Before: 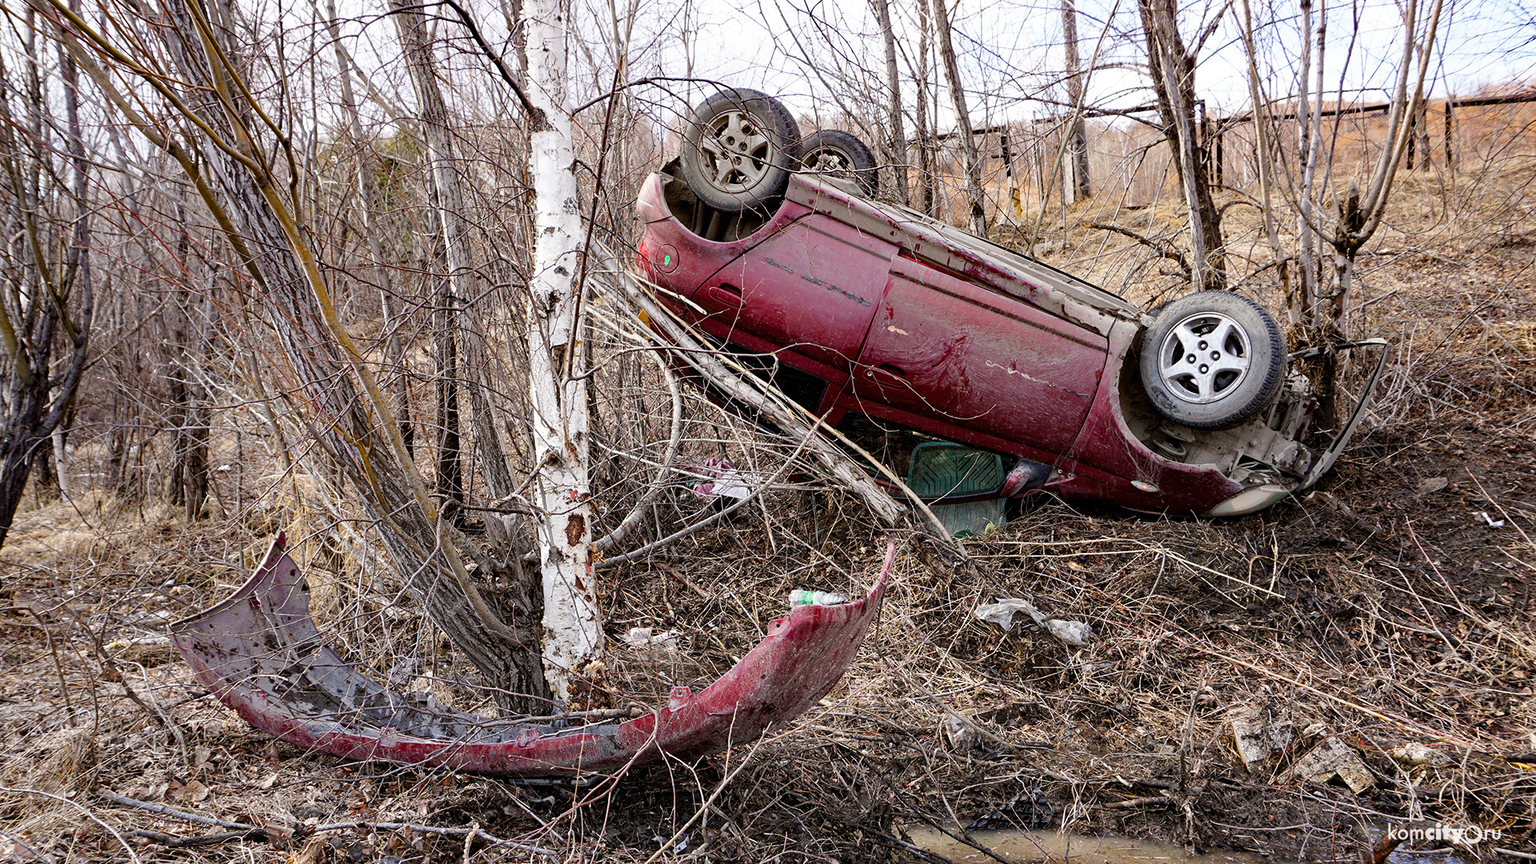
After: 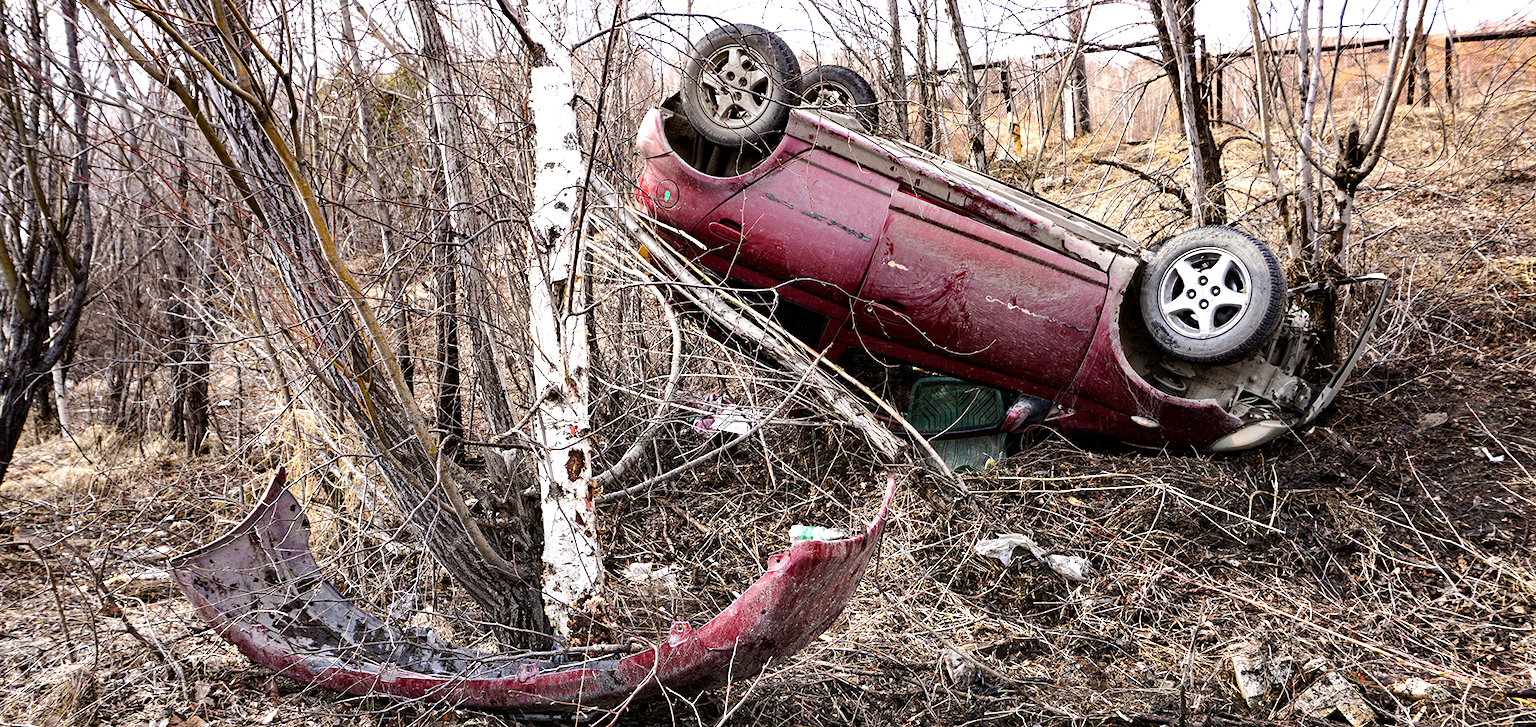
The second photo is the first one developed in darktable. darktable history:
crop: top 7.572%, bottom 8.195%
tone equalizer: -8 EV -0.784 EV, -7 EV -0.689 EV, -6 EV -0.562 EV, -5 EV -0.365 EV, -3 EV 0.368 EV, -2 EV 0.6 EV, -1 EV 0.678 EV, +0 EV 0.733 EV, edges refinement/feathering 500, mask exposure compensation -1.57 EV, preserve details no
